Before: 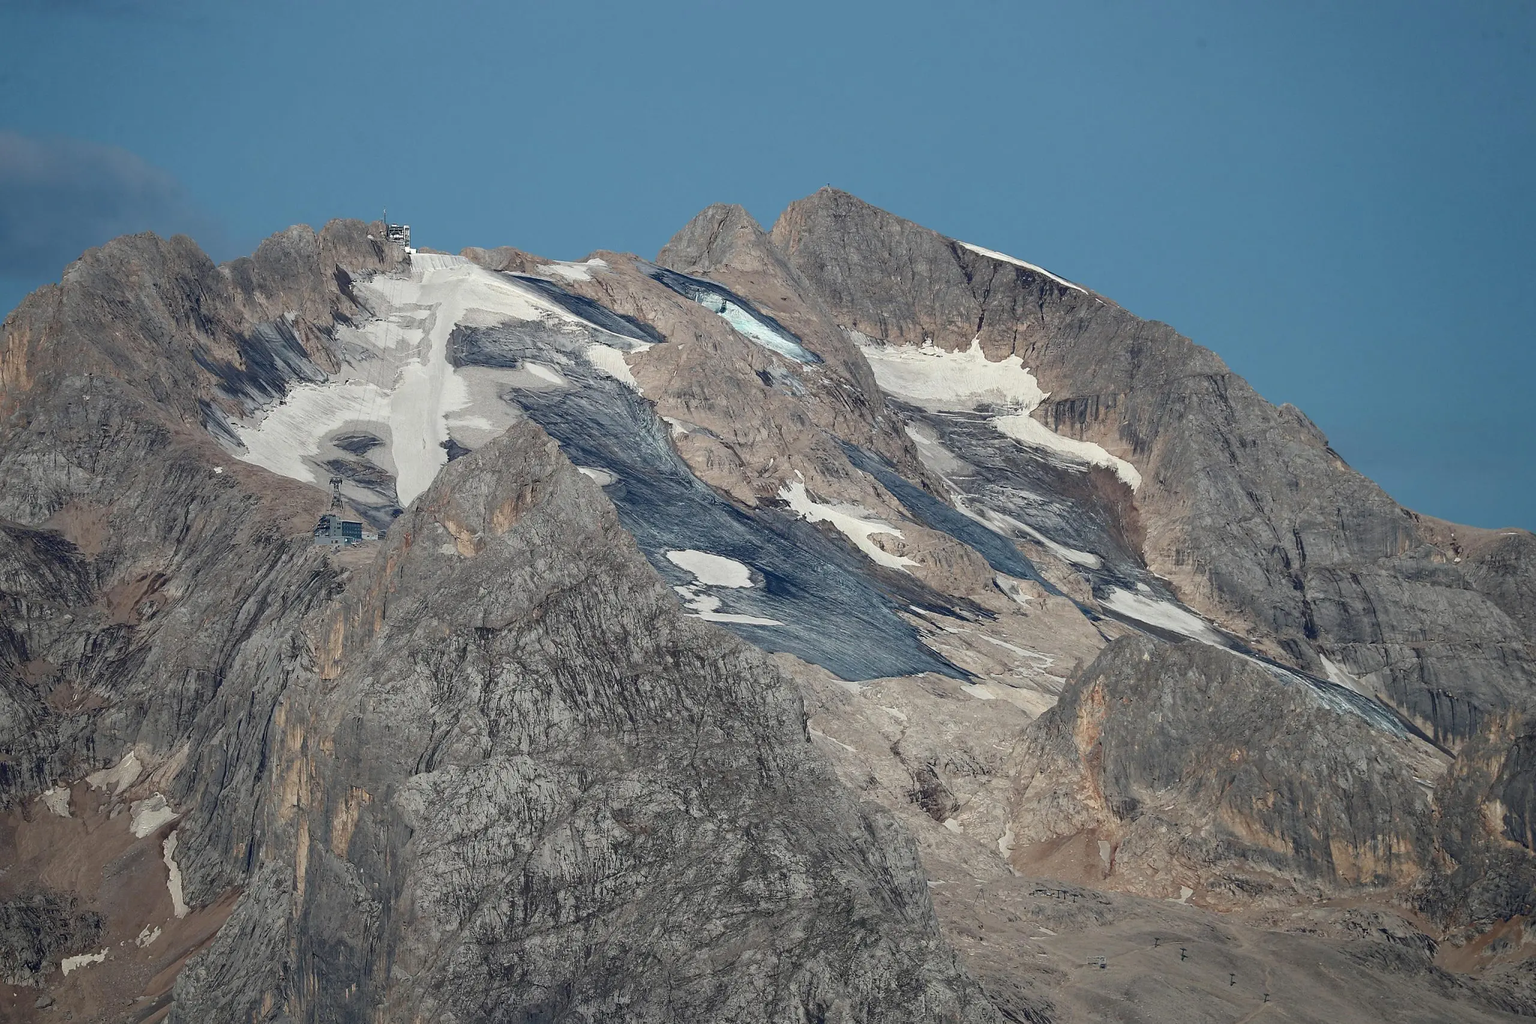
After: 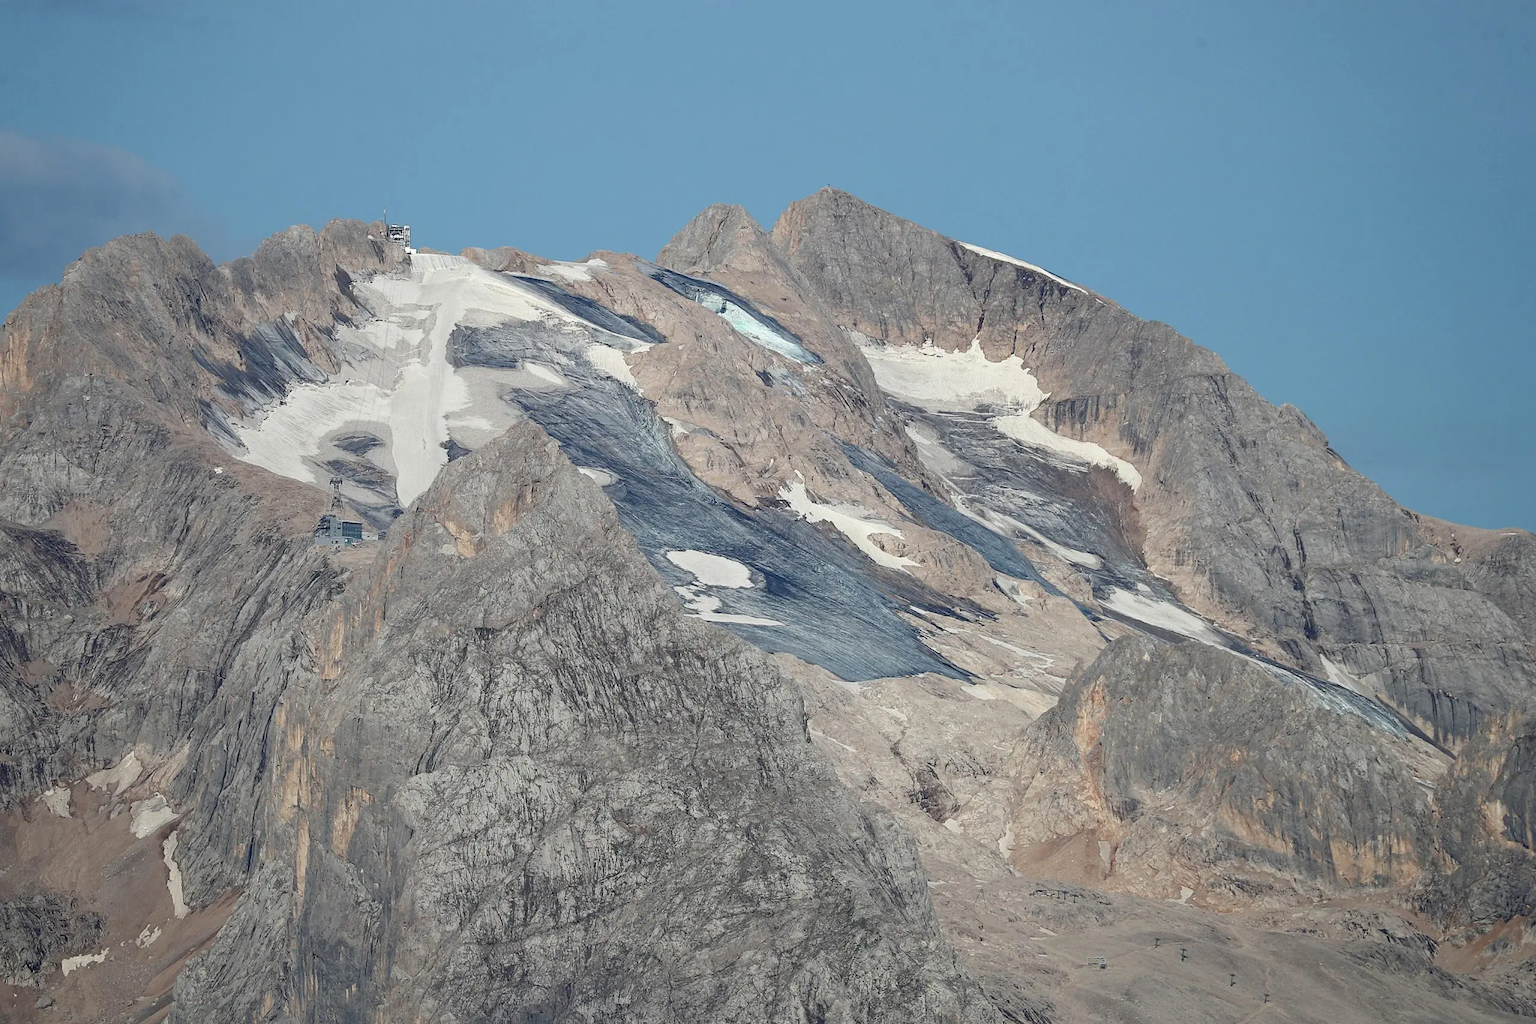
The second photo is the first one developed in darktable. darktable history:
contrast brightness saturation: brightness 0.144
